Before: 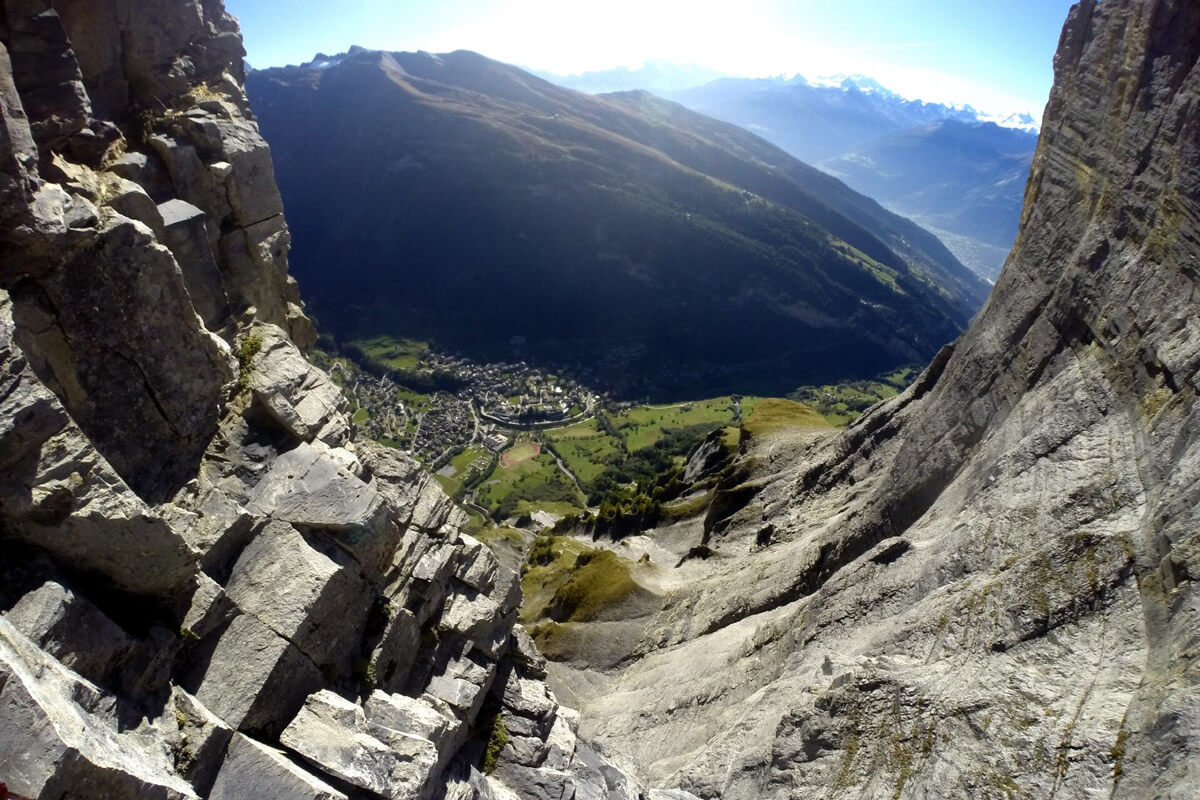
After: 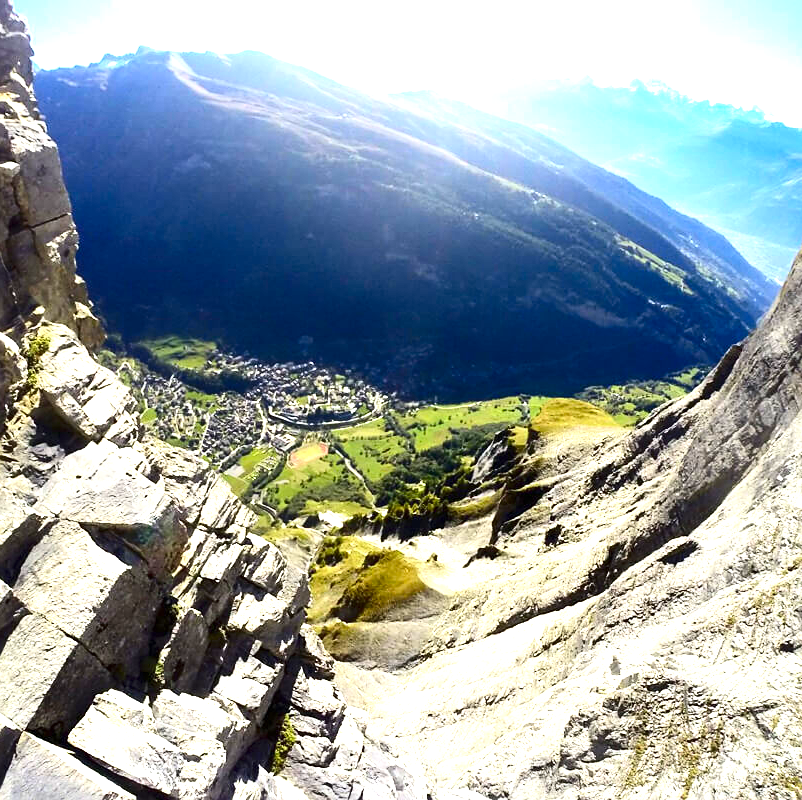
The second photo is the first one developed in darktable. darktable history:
exposure: black level correction 0, exposure 1.5 EV, compensate exposure bias true, compensate highlight preservation false
sharpen: radius 1.458, amount 0.398, threshold 1.271
contrast brightness saturation: contrast 0.18, saturation 0.3
crop and rotate: left 17.732%, right 15.423%
